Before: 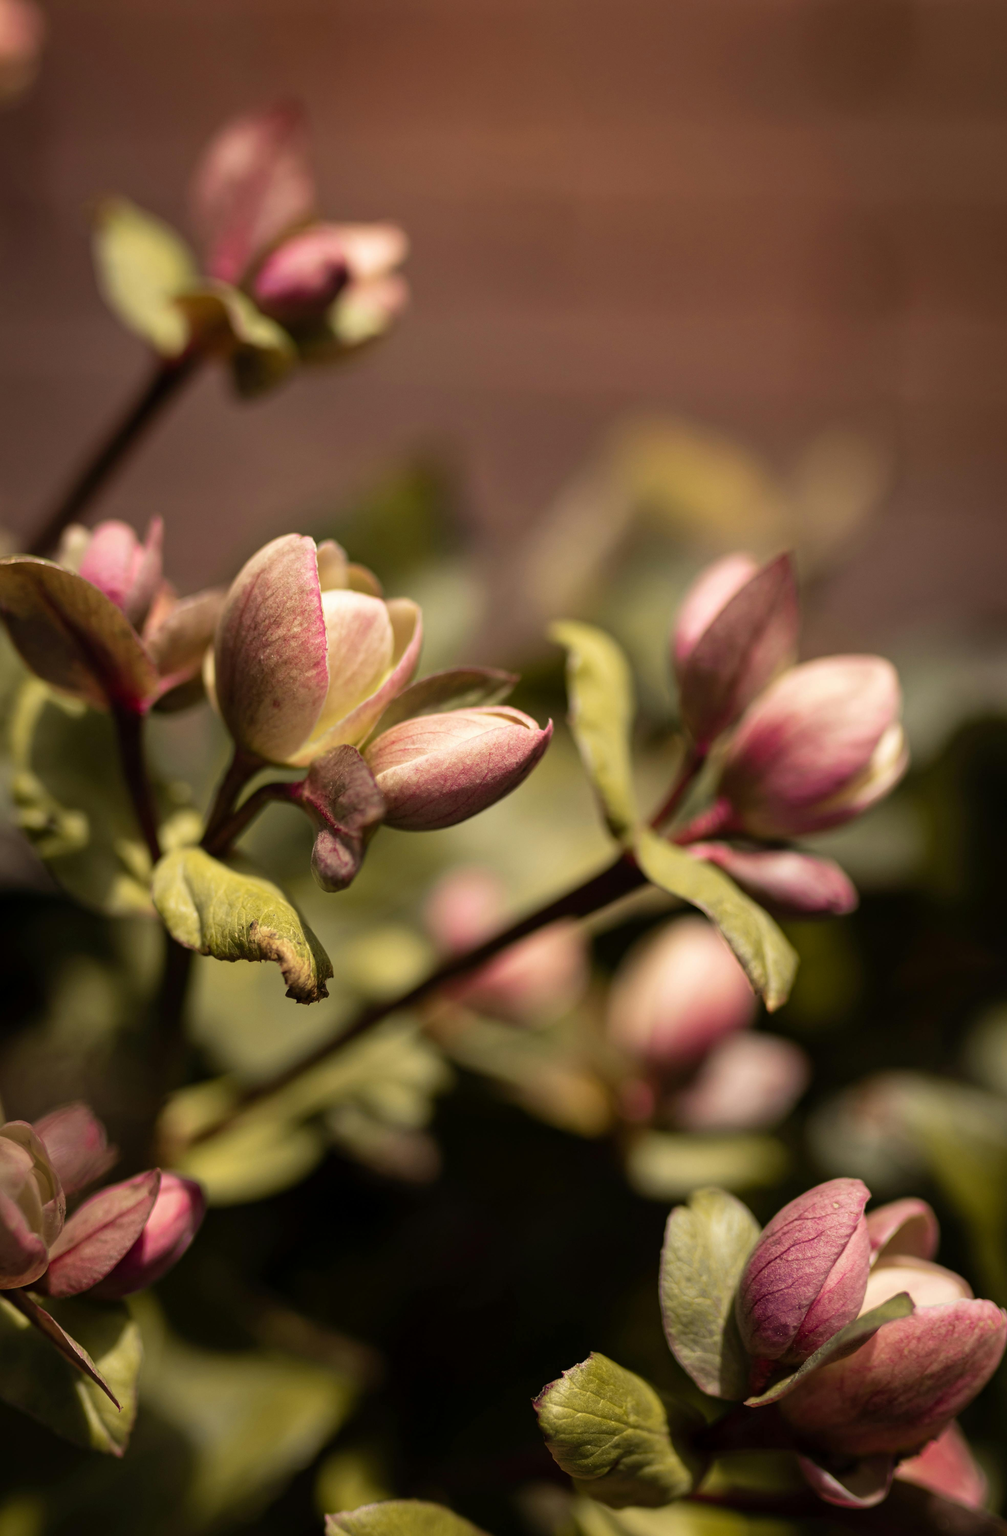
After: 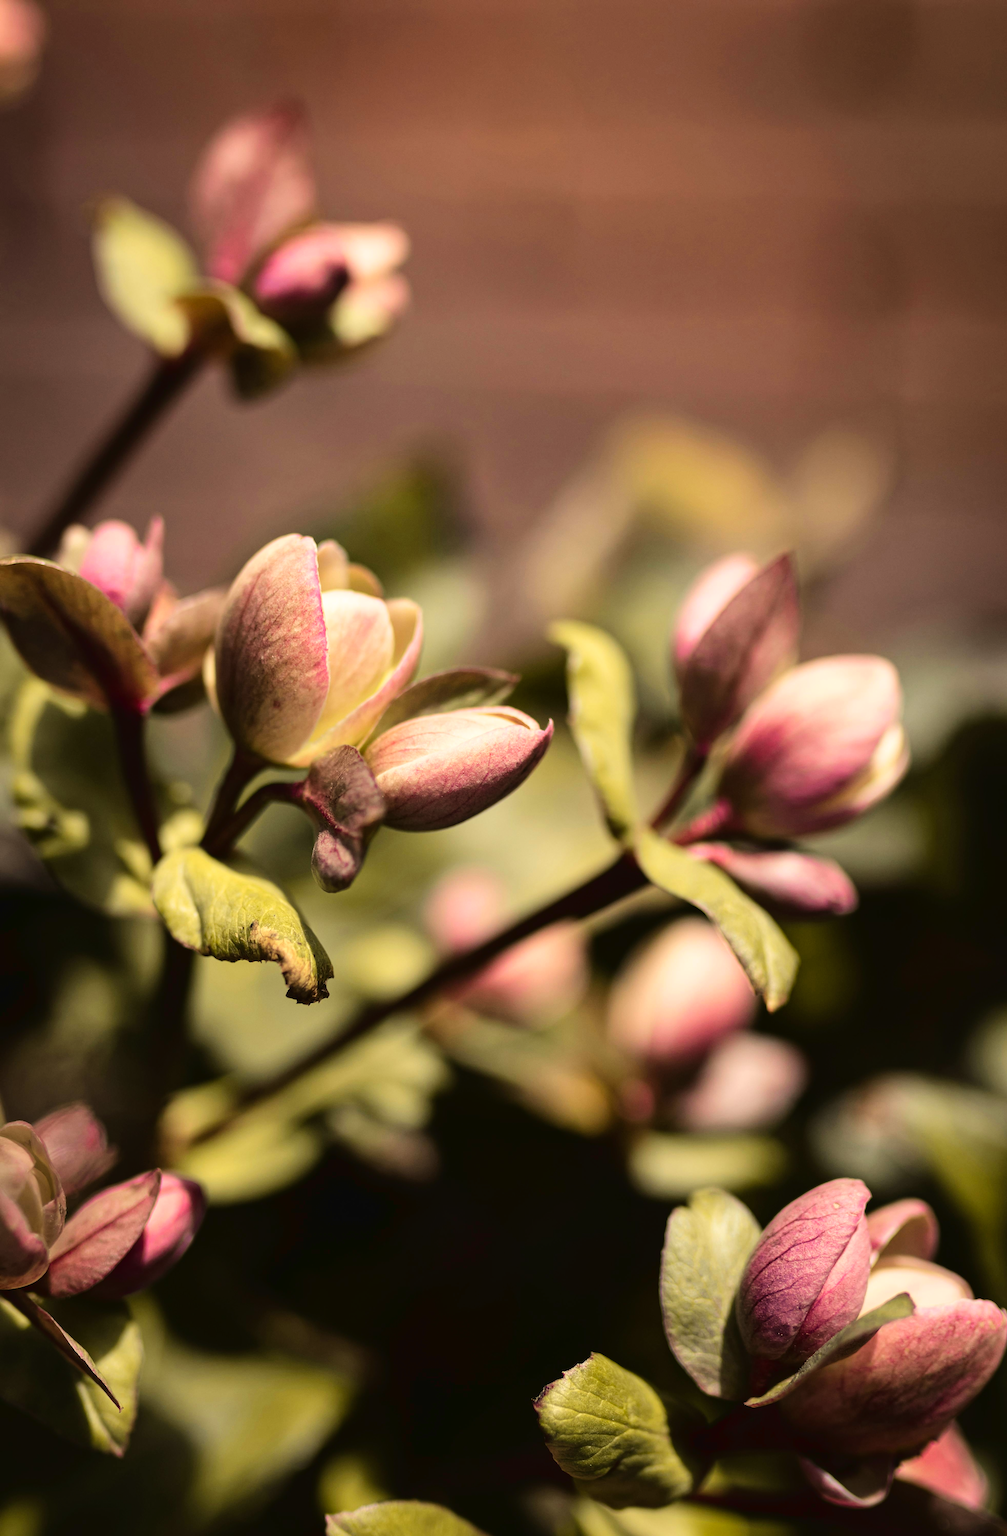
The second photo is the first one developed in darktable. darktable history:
tone curve: curves: ch0 [(0, 0.023) (0.087, 0.065) (0.184, 0.168) (0.45, 0.54) (0.57, 0.683) (0.722, 0.825) (0.877, 0.948) (1, 1)]; ch1 [(0, 0) (0.388, 0.369) (0.44, 0.44) (0.489, 0.481) (0.534, 0.528) (0.657, 0.655) (1, 1)]; ch2 [(0, 0) (0.353, 0.317) (0.408, 0.427) (0.472, 0.46) (0.5, 0.488) (0.537, 0.518) (0.576, 0.592) (0.625, 0.631) (1, 1)], color space Lab, linked channels, preserve colors none
